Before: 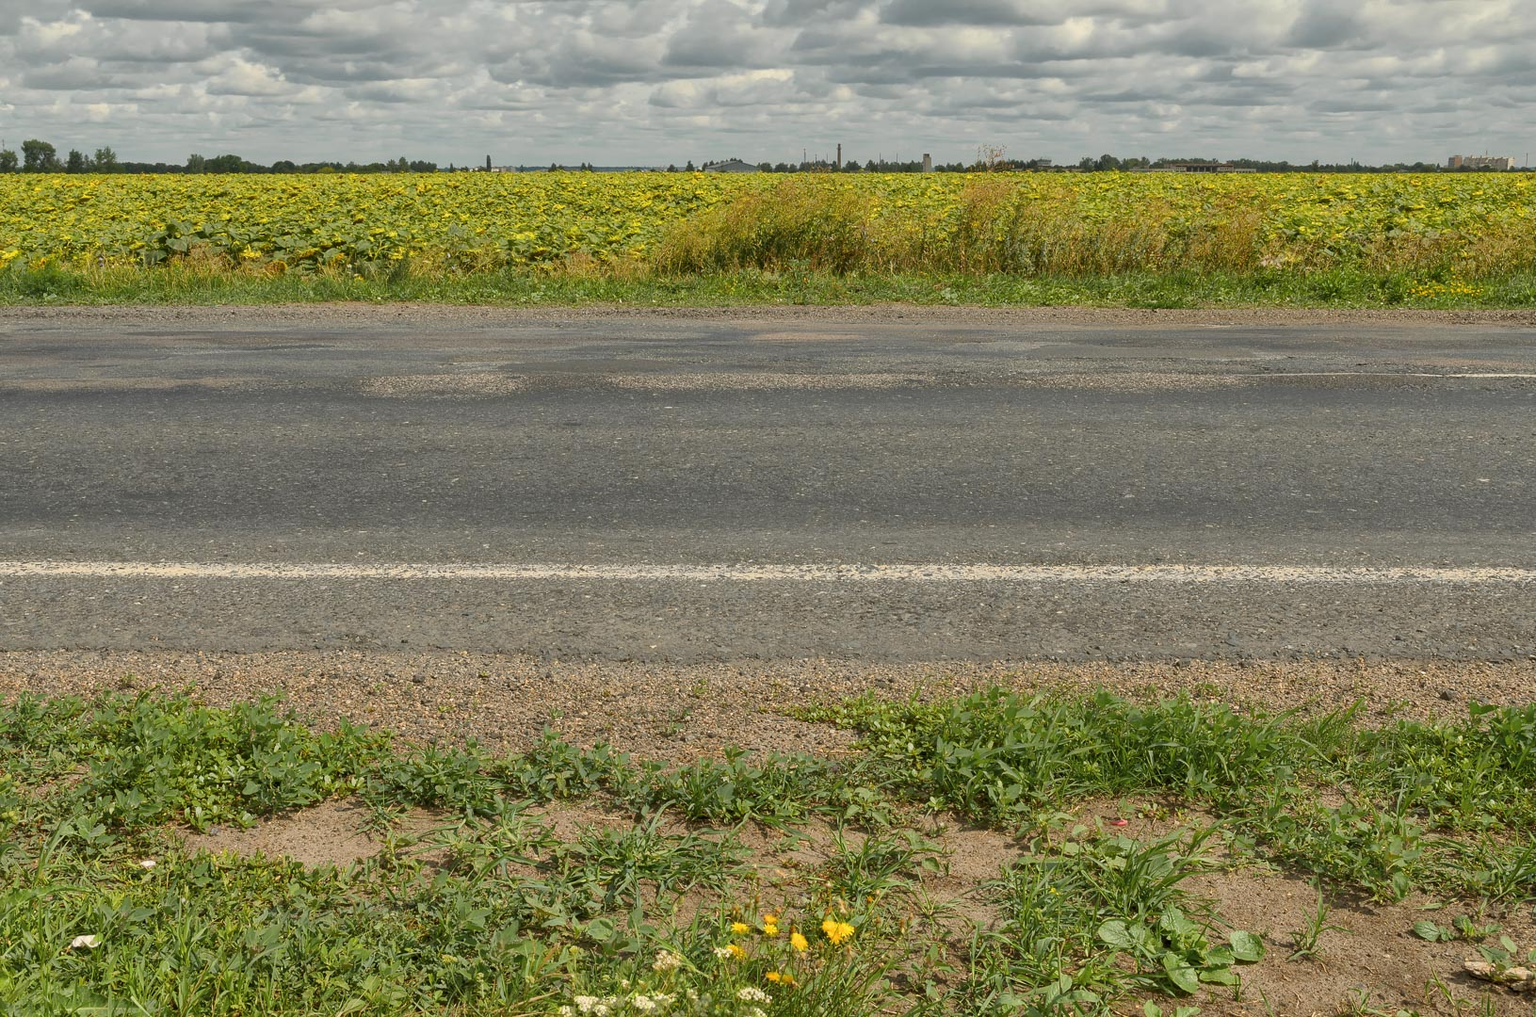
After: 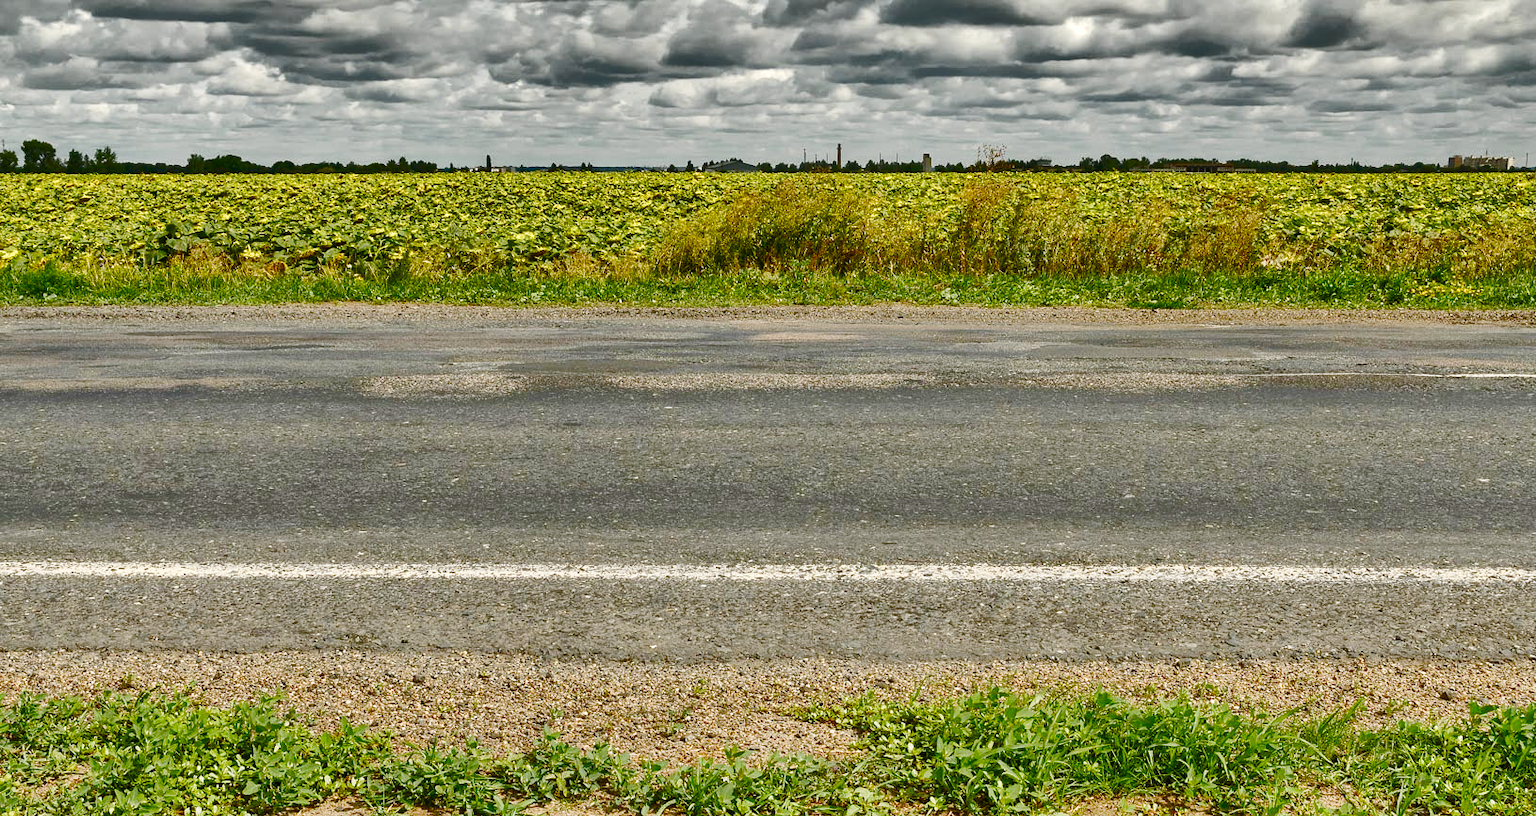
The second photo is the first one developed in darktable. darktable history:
color balance rgb: perceptual saturation grading › global saturation 20%, perceptual saturation grading › highlights -50%, perceptual saturation grading › shadows 30%, perceptual brilliance grading › global brilliance 10%, perceptual brilliance grading › shadows 15%
crop: bottom 19.644%
base curve: curves: ch0 [(0, 0) (0.036, 0.025) (0.121, 0.166) (0.206, 0.329) (0.605, 0.79) (1, 1)], preserve colors none
shadows and highlights: shadows 19.13, highlights -83.41, soften with gaussian
